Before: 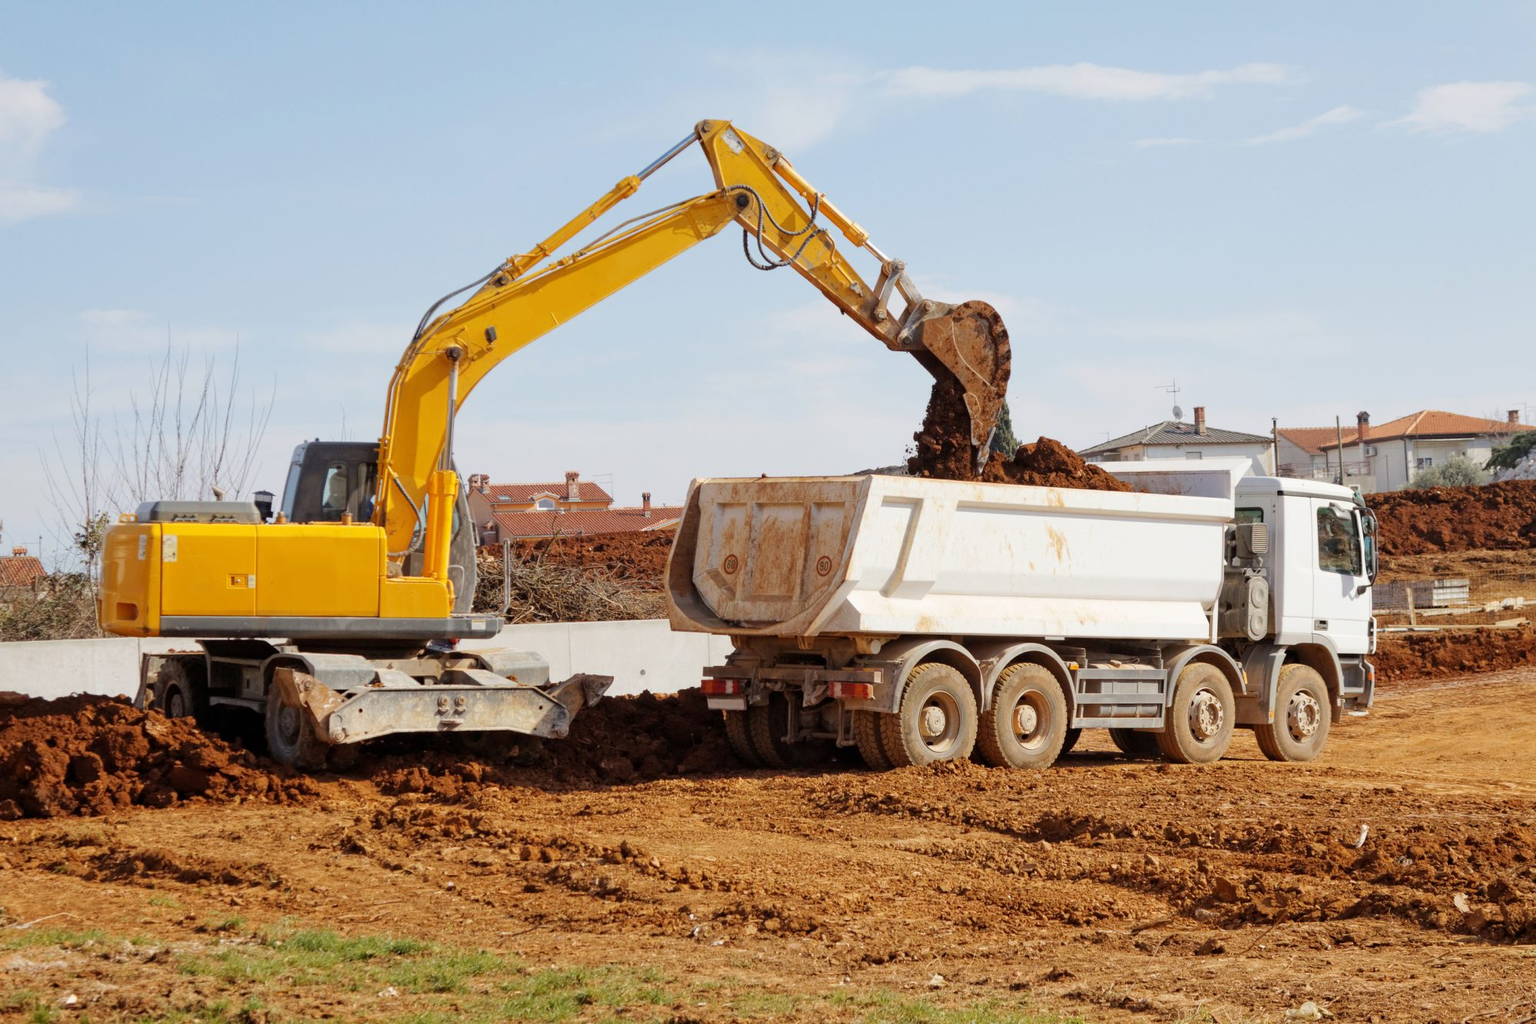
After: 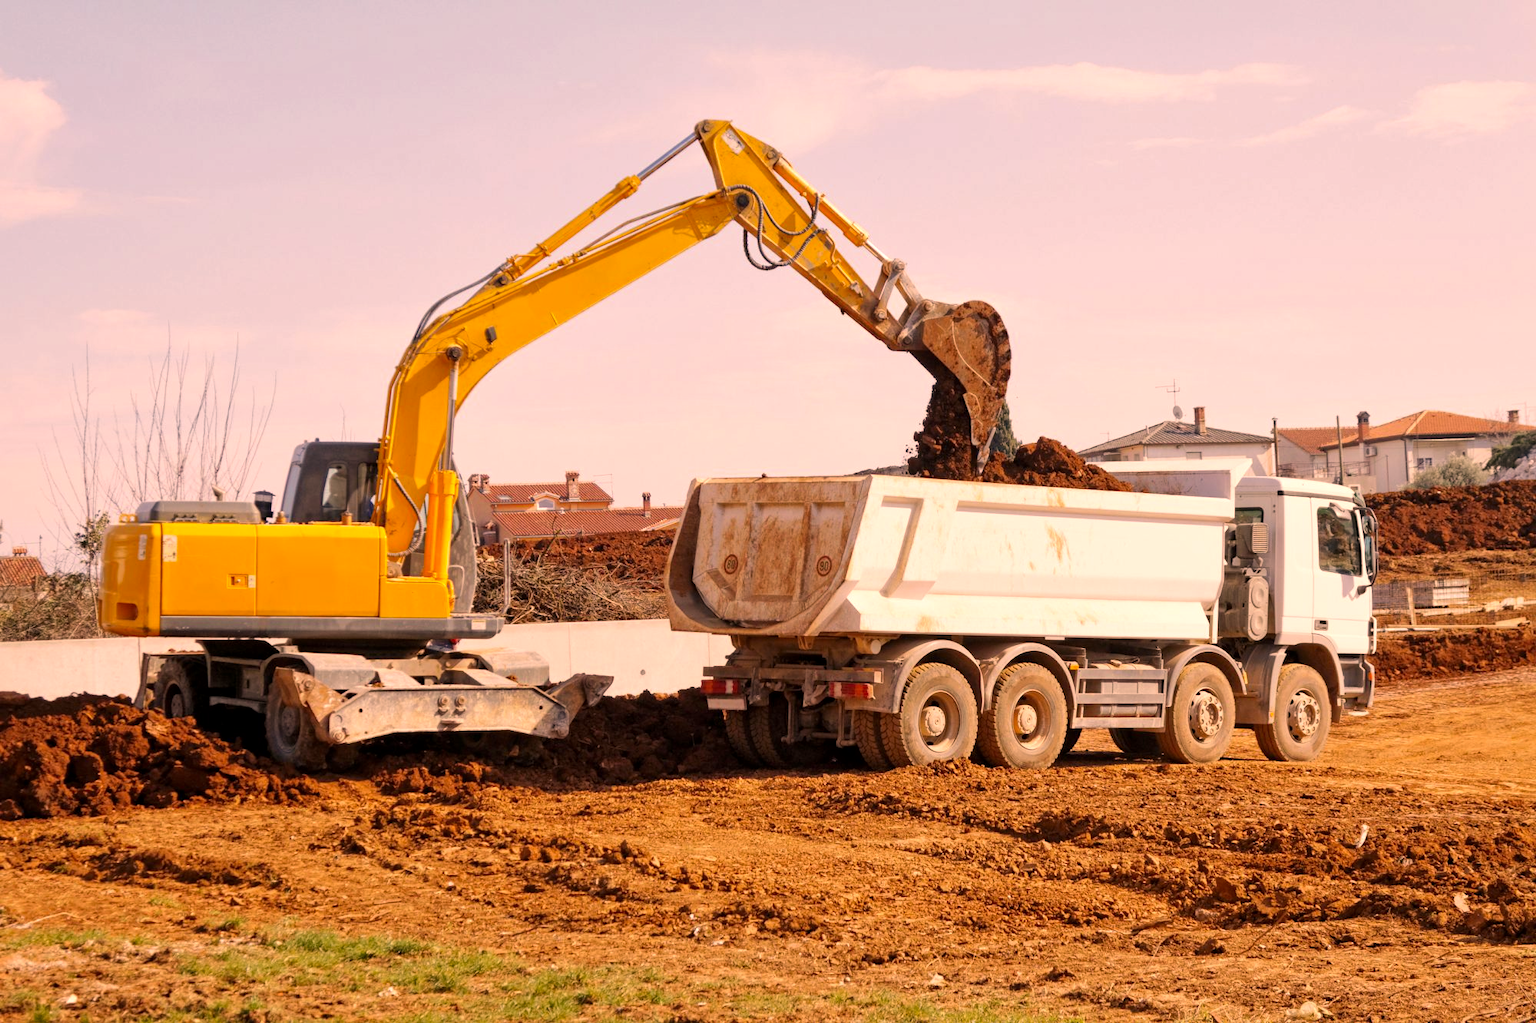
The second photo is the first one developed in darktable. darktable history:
tone equalizer: edges refinement/feathering 500, mask exposure compensation -1.57 EV, preserve details no
local contrast: mode bilateral grid, contrast 19, coarseness 49, detail 120%, midtone range 0.2
color correction: highlights a* 20.61, highlights b* 19.39
exposure: exposure 0.202 EV, compensate exposure bias true, compensate highlight preservation false
